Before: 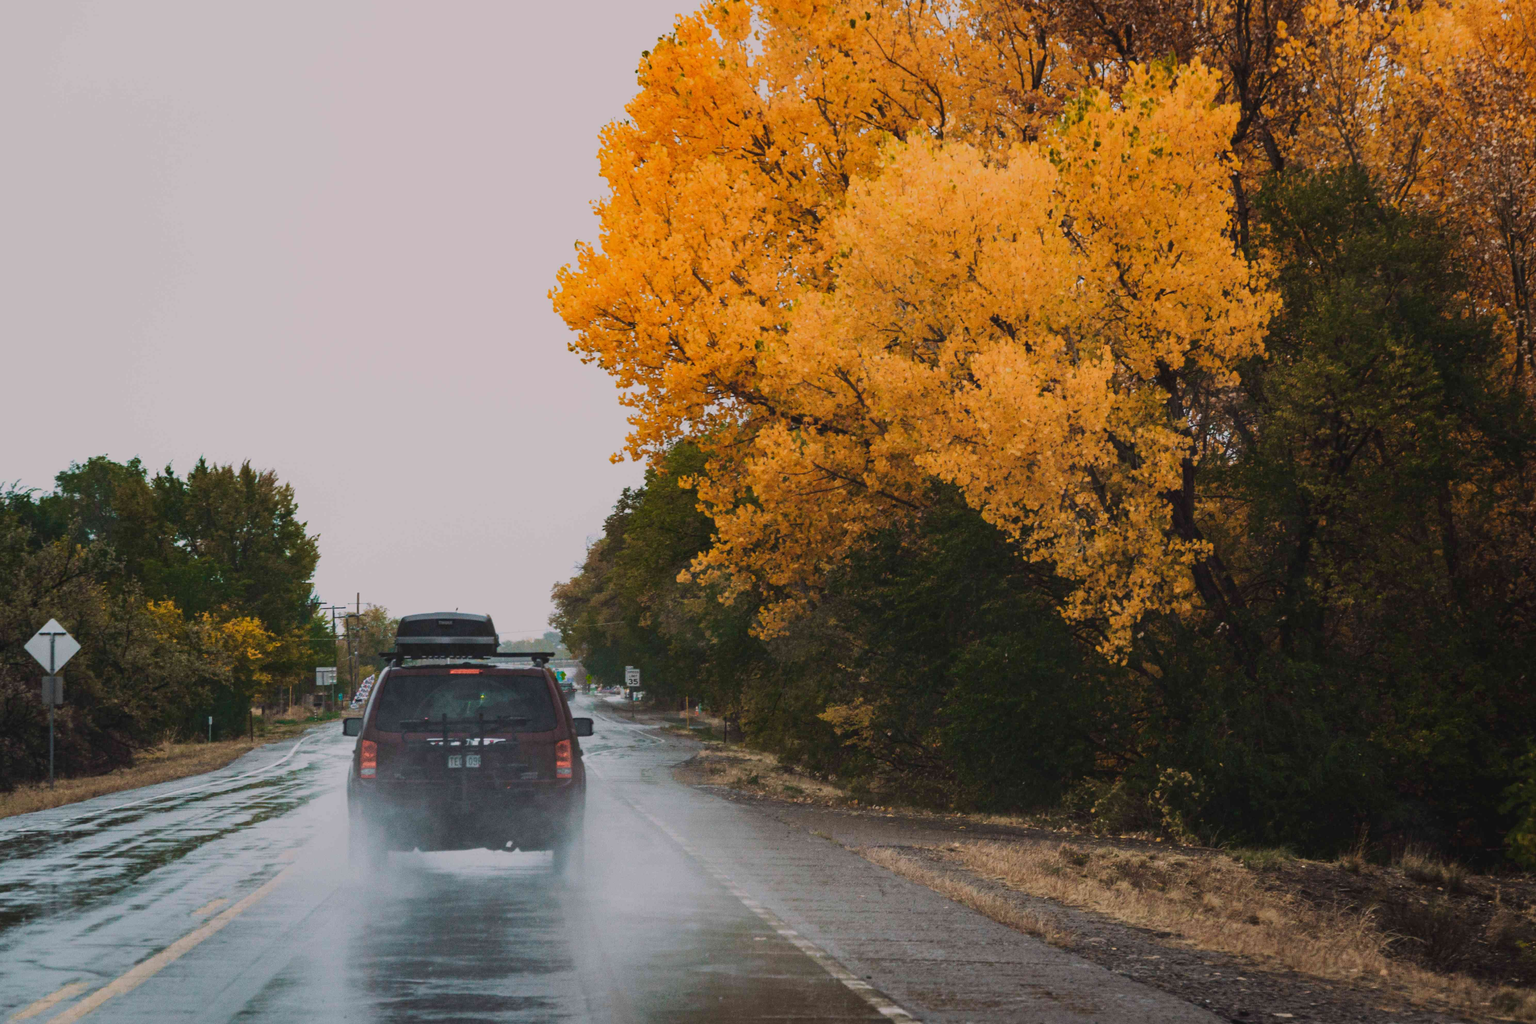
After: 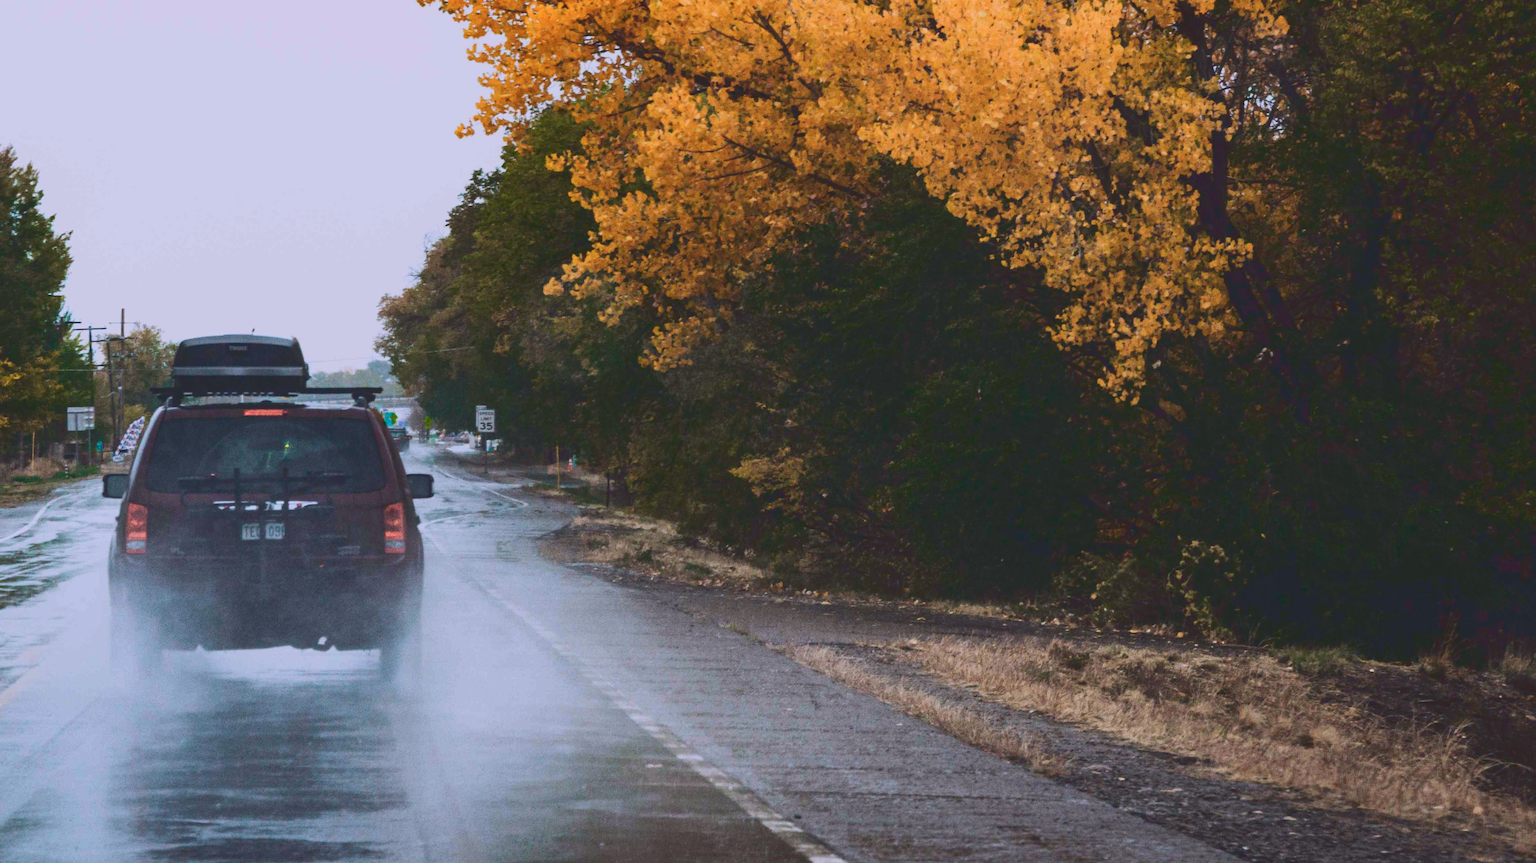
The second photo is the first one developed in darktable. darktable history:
crop and rotate: left 17.299%, top 35.115%, right 7.015%, bottom 1.024%
color calibration: illuminant as shot in camera, x 0.37, y 0.382, temperature 4313.32 K
tone curve: curves: ch0 [(0, 0.129) (0.187, 0.207) (0.729, 0.789) (1, 1)], color space Lab, linked channels, preserve colors none
